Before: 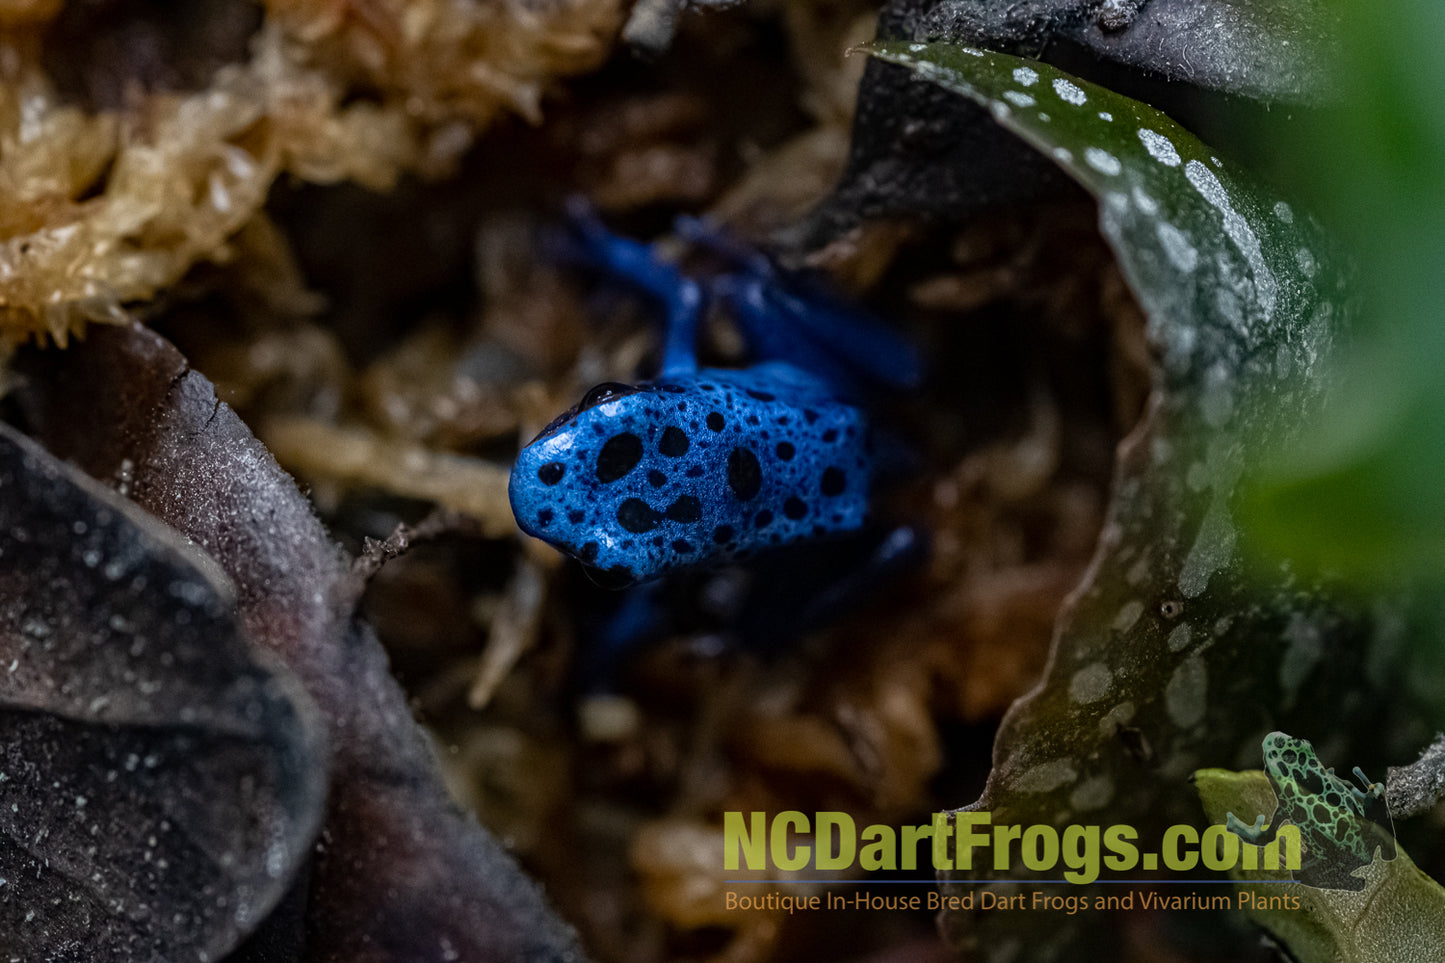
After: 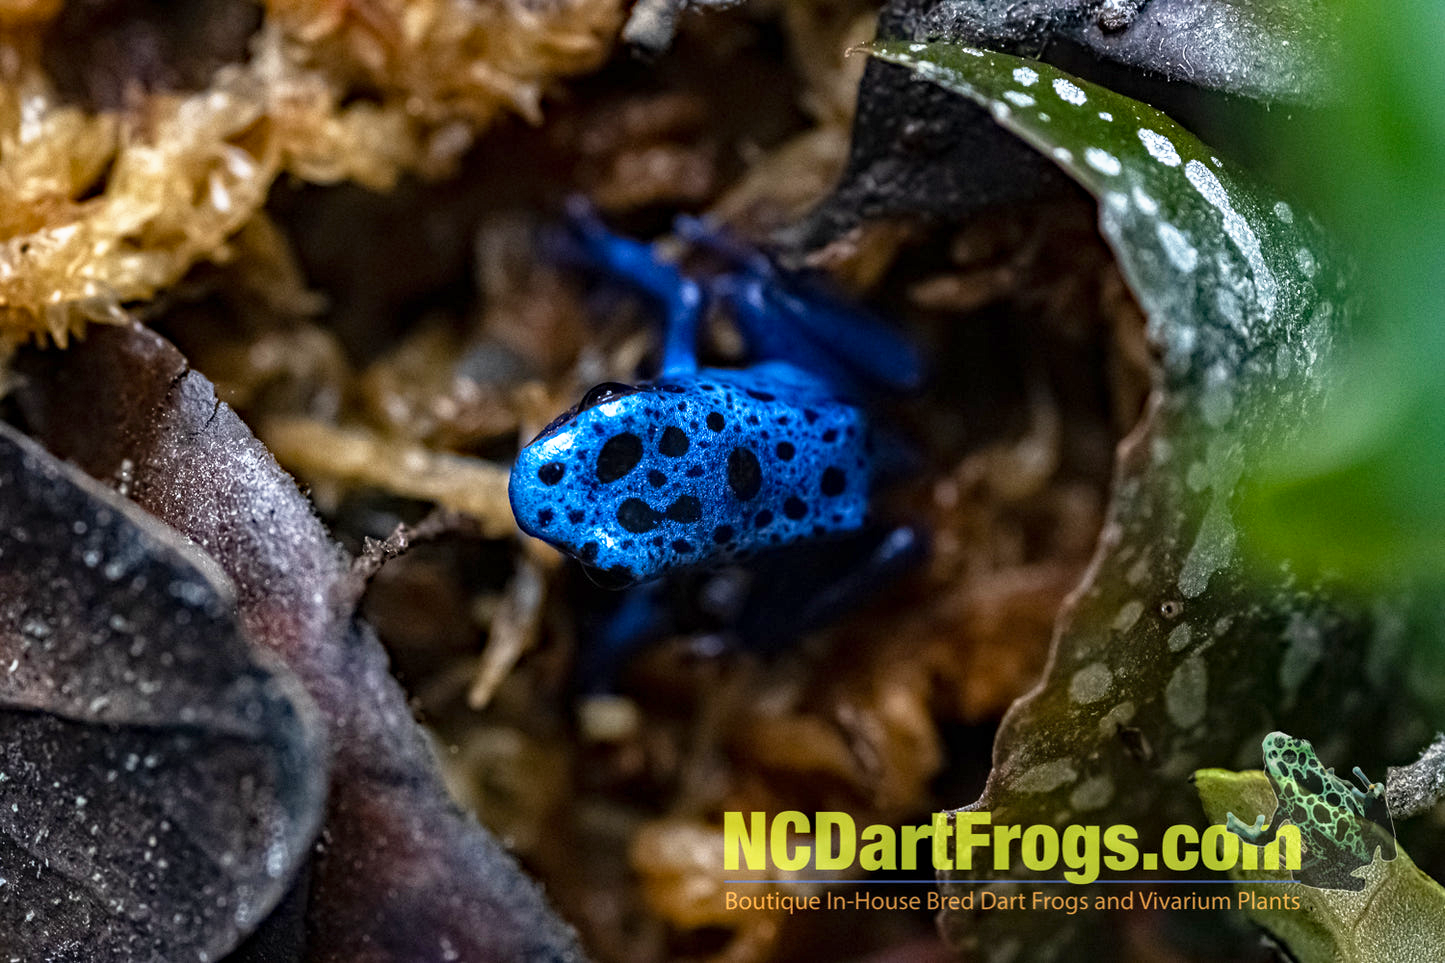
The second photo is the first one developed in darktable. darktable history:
haze removal: compatibility mode true, adaptive false
base curve: curves: ch0 [(0, 0) (0.495, 0.917) (1, 1)], preserve colors none
white balance: emerald 1
